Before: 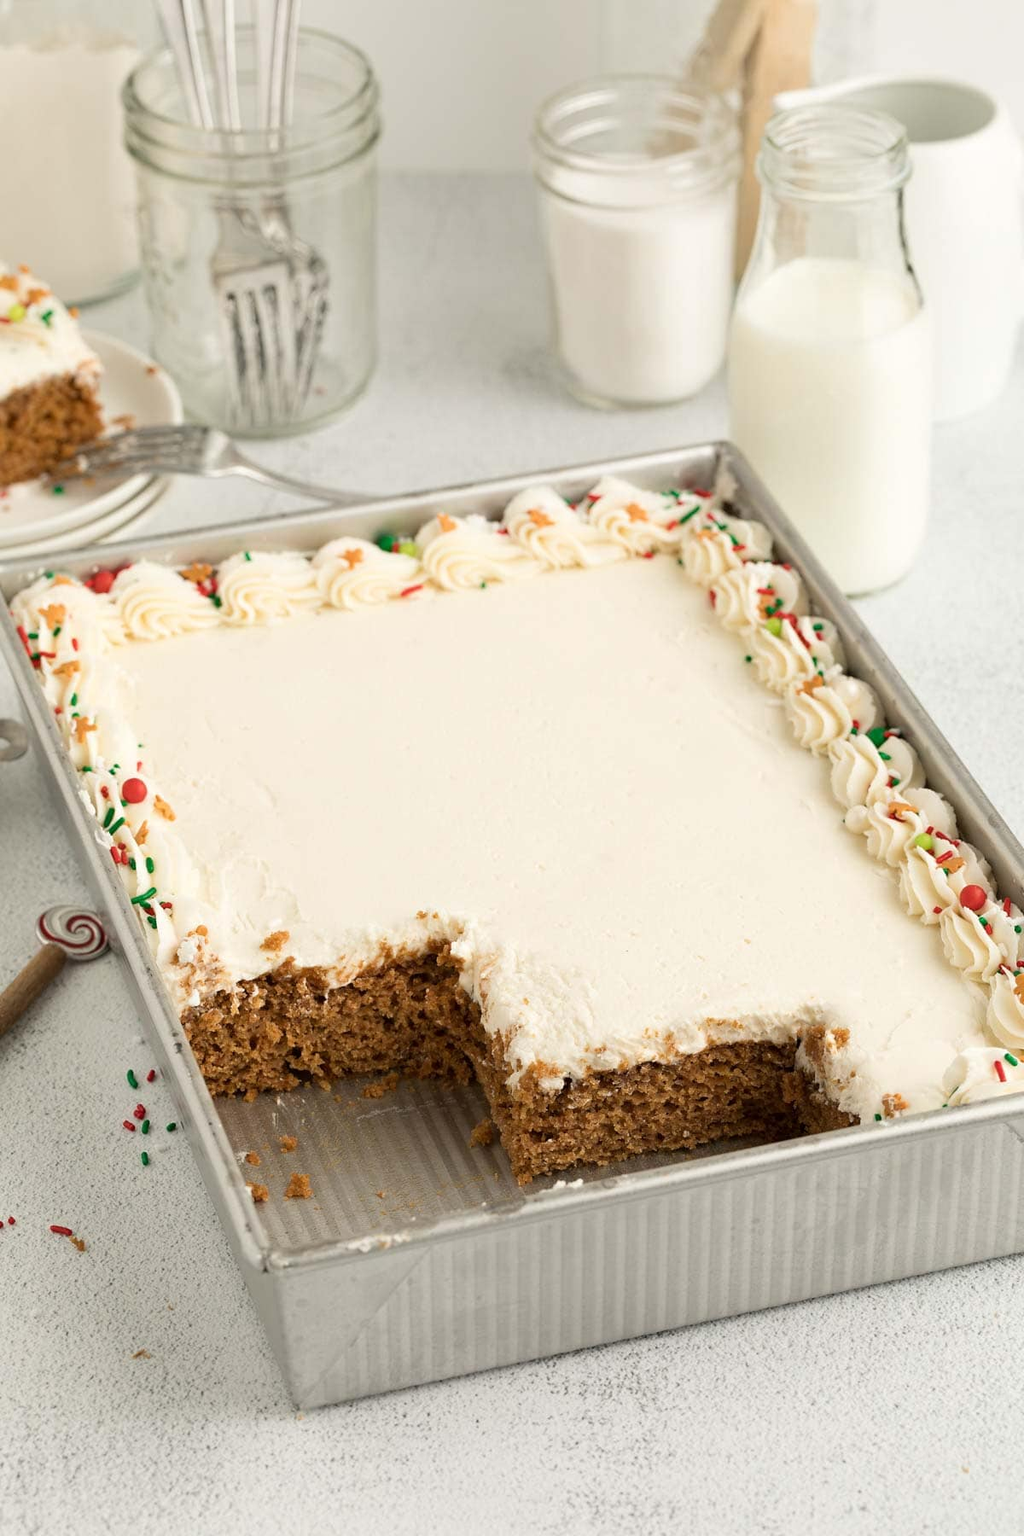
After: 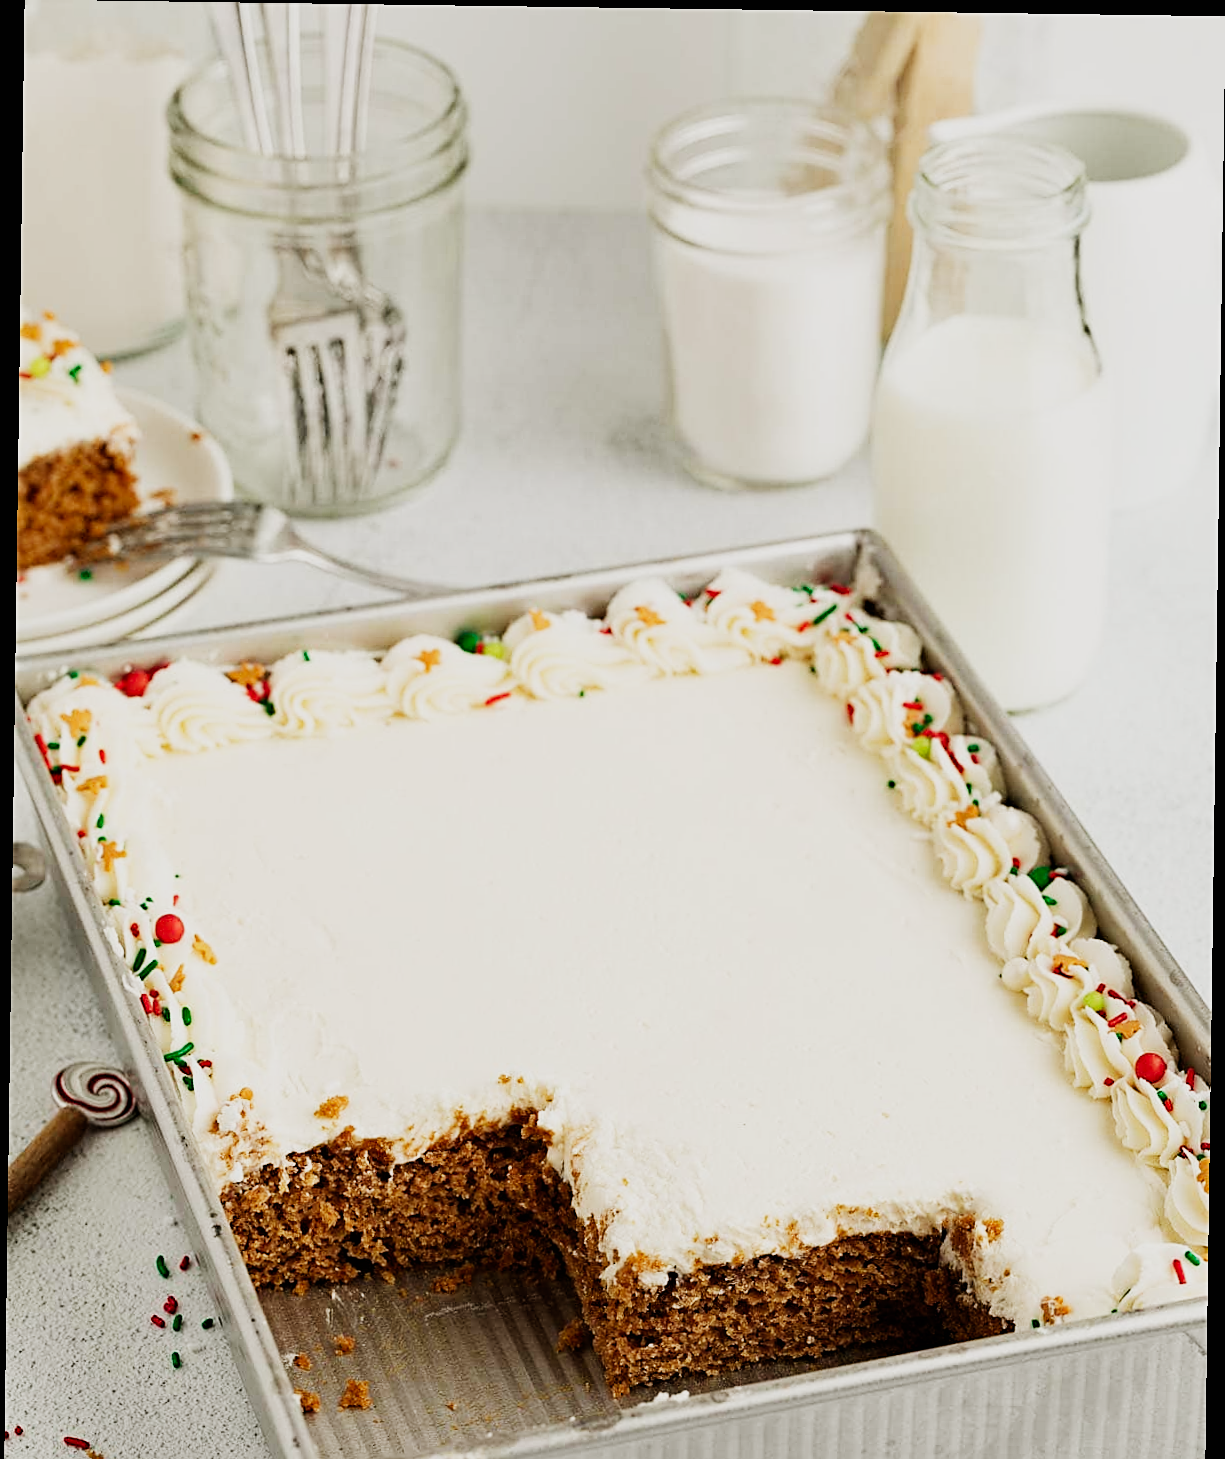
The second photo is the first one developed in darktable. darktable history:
sharpen: on, module defaults
haze removal: compatibility mode true, adaptive false
rotate and perspective: rotation 0.8°, automatic cropping off
crop: bottom 19.644%
bloom: size 9%, threshold 100%, strength 7%
sigmoid: contrast 1.8, skew -0.2, preserve hue 0%, red attenuation 0.1, red rotation 0.035, green attenuation 0.1, green rotation -0.017, blue attenuation 0.15, blue rotation -0.052, base primaries Rec2020
